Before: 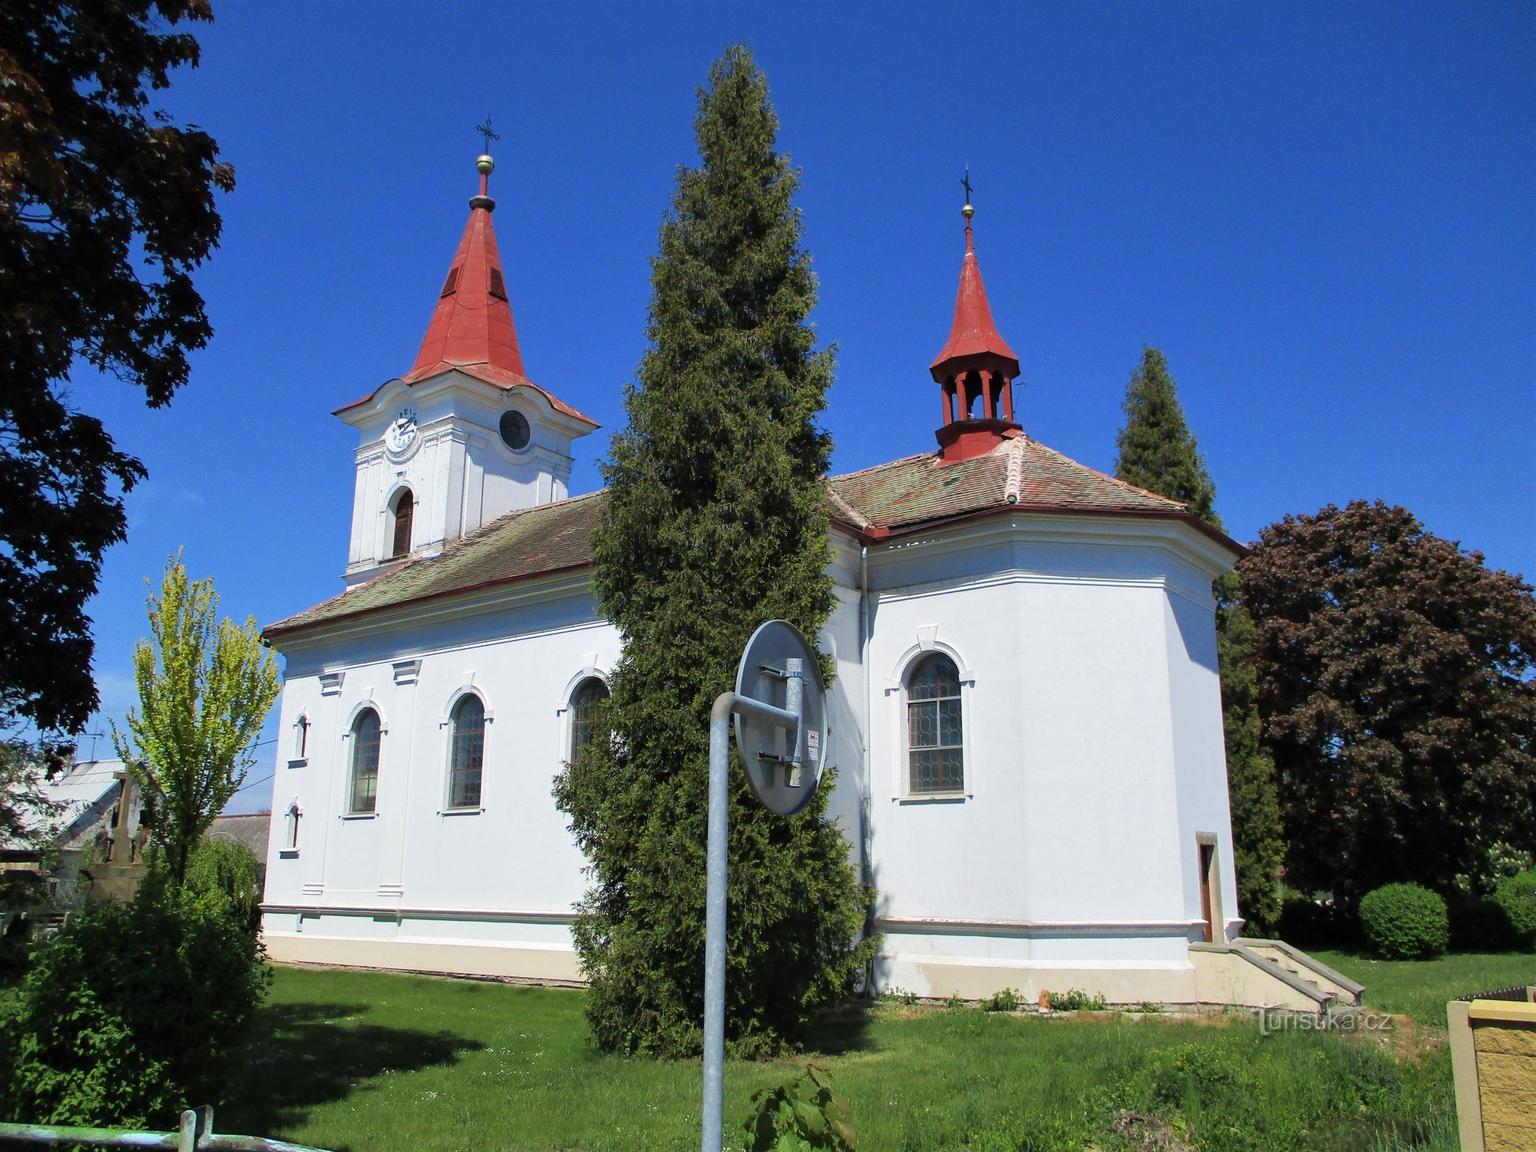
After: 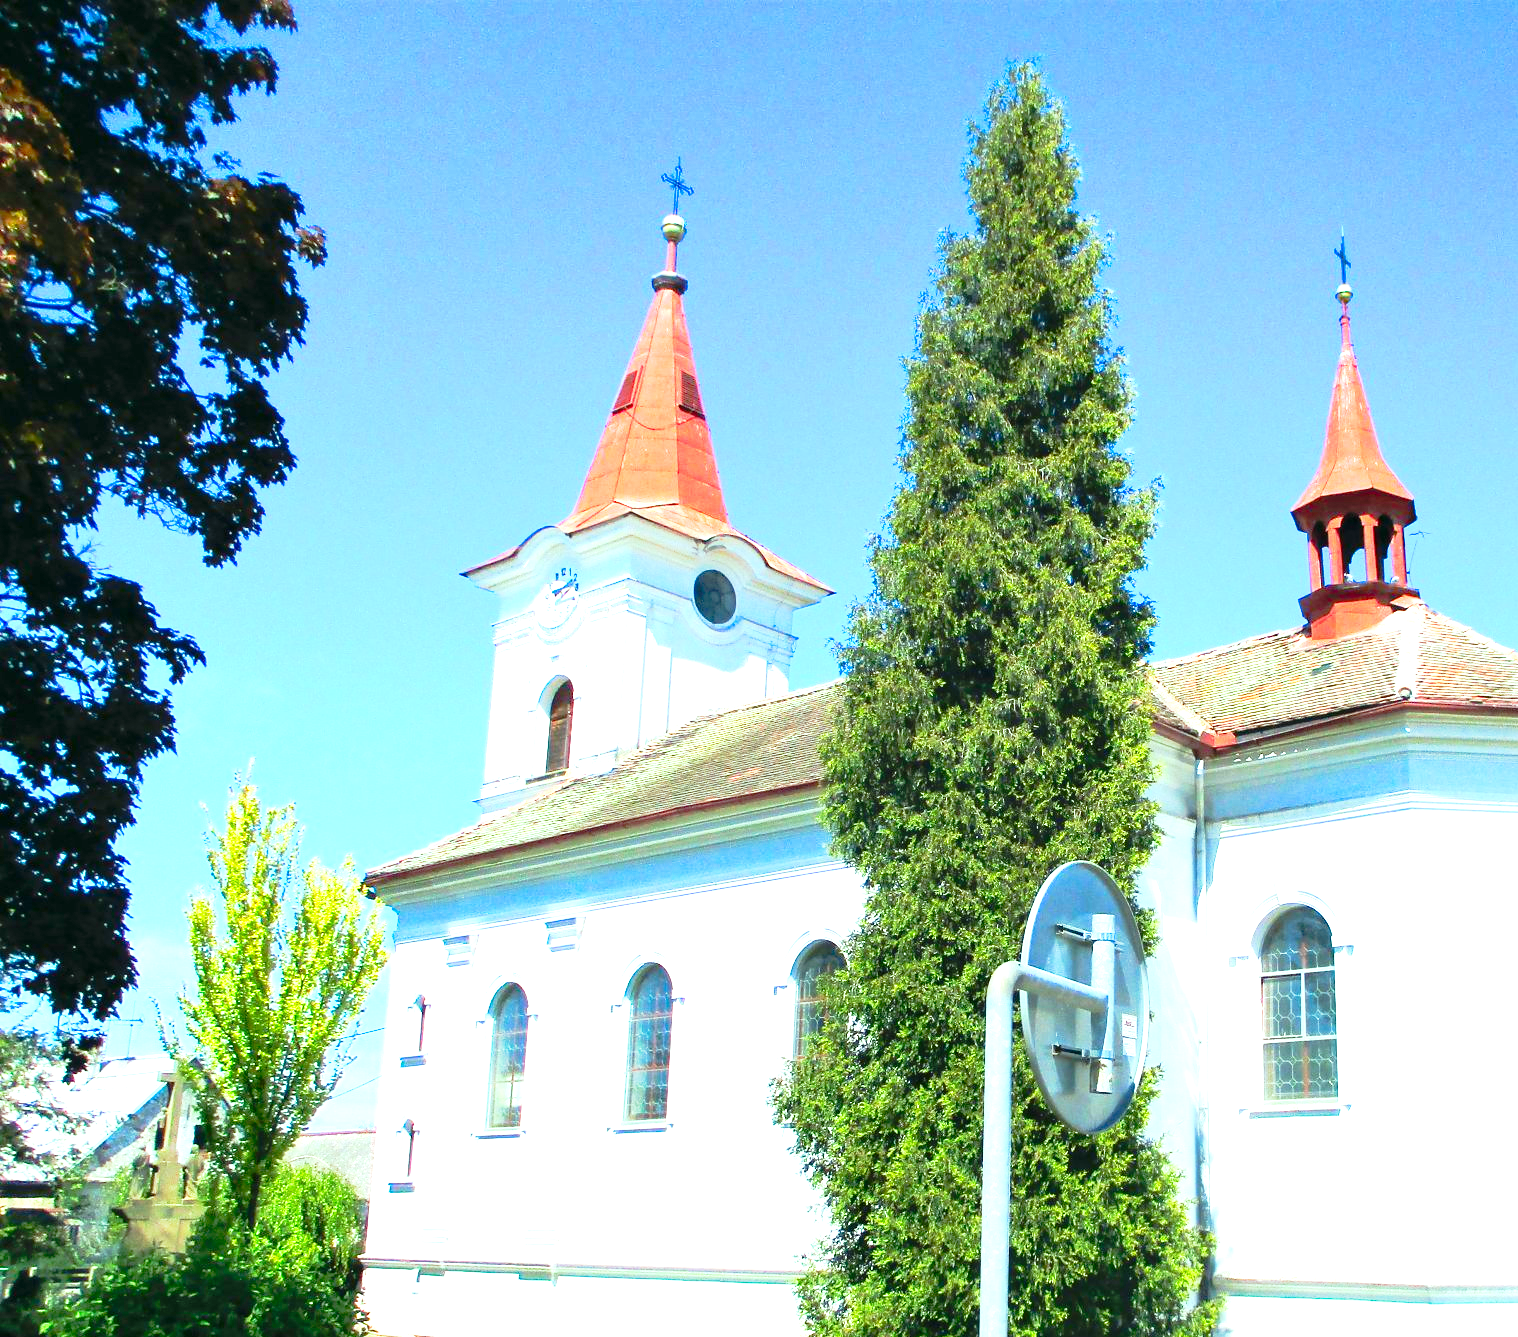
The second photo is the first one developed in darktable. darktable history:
exposure: black level correction 0, exposure 2.114 EV, compensate highlight preservation false
tone curve: curves: ch0 [(0, 0.009) (0.105, 0.08) (0.195, 0.18) (0.283, 0.316) (0.384, 0.434) (0.485, 0.531) (0.638, 0.69) (0.81, 0.872) (1, 0.977)]; ch1 [(0, 0) (0.161, 0.092) (0.35, 0.33) (0.379, 0.401) (0.456, 0.469) (0.498, 0.502) (0.52, 0.536) (0.586, 0.617) (0.635, 0.655) (1, 1)]; ch2 [(0, 0) (0.371, 0.362) (0.437, 0.437) (0.483, 0.484) (0.53, 0.515) (0.56, 0.571) (0.622, 0.606) (1, 1)], preserve colors none
crop: right 28.814%, bottom 16.402%
color correction: highlights a* -7.49, highlights b* 1.03, shadows a* -3.67, saturation 1.42
